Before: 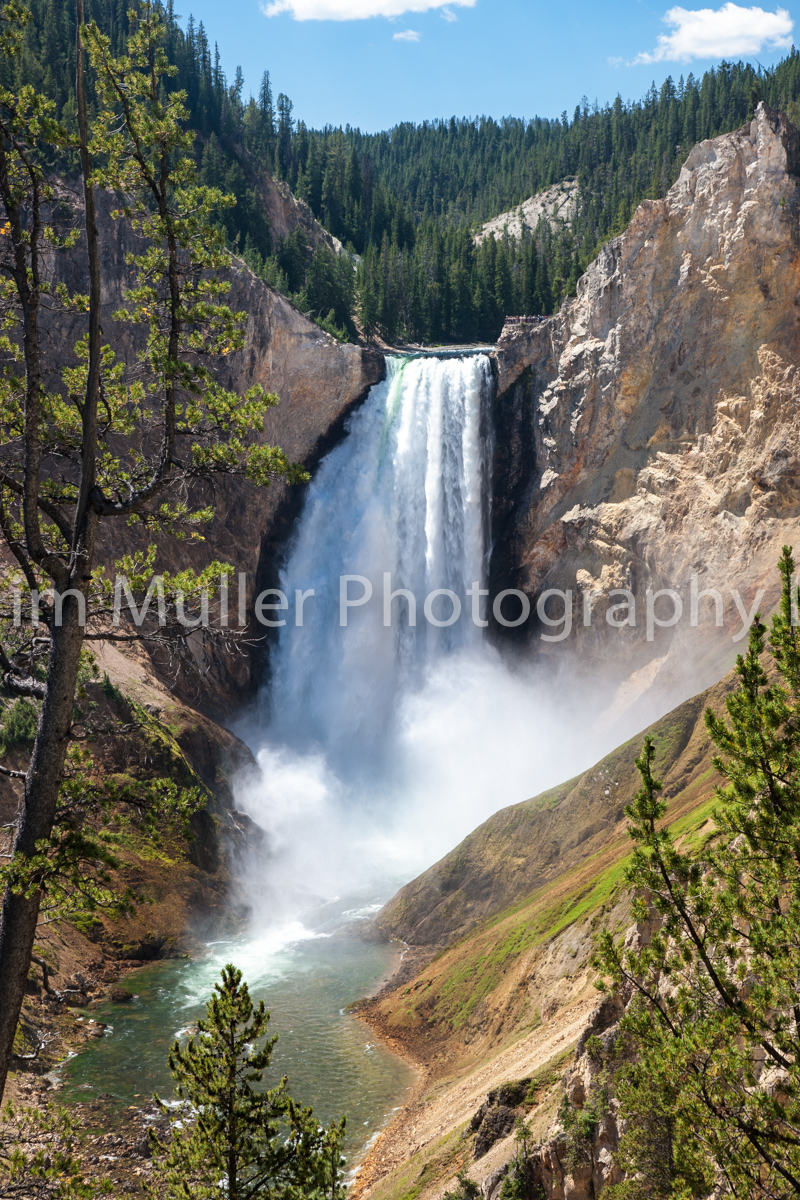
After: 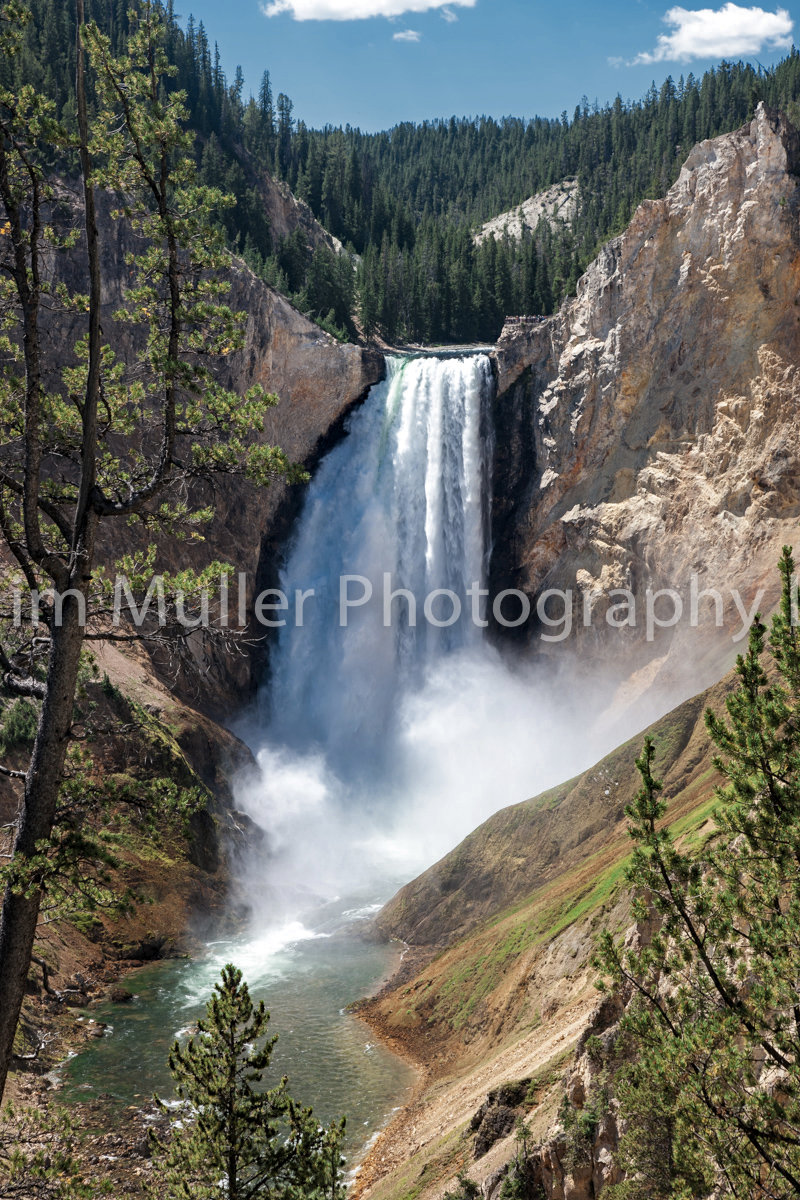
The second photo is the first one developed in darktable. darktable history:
haze removal: compatibility mode true, adaptive false
color zones: curves: ch0 [(0, 0.5) (0.125, 0.4) (0.25, 0.5) (0.375, 0.4) (0.5, 0.4) (0.625, 0.35) (0.75, 0.35) (0.875, 0.5)]; ch1 [(0, 0.35) (0.125, 0.45) (0.25, 0.35) (0.375, 0.35) (0.5, 0.35) (0.625, 0.35) (0.75, 0.45) (0.875, 0.35)]; ch2 [(0, 0.6) (0.125, 0.5) (0.25, 0.5) (0.375, 0.6) (0.5, 0.6) (0.625, 0.5) (0.75, 0.5) (0.875, 0.5)]
levels: levels [0.016, 0.5, 0.996]
